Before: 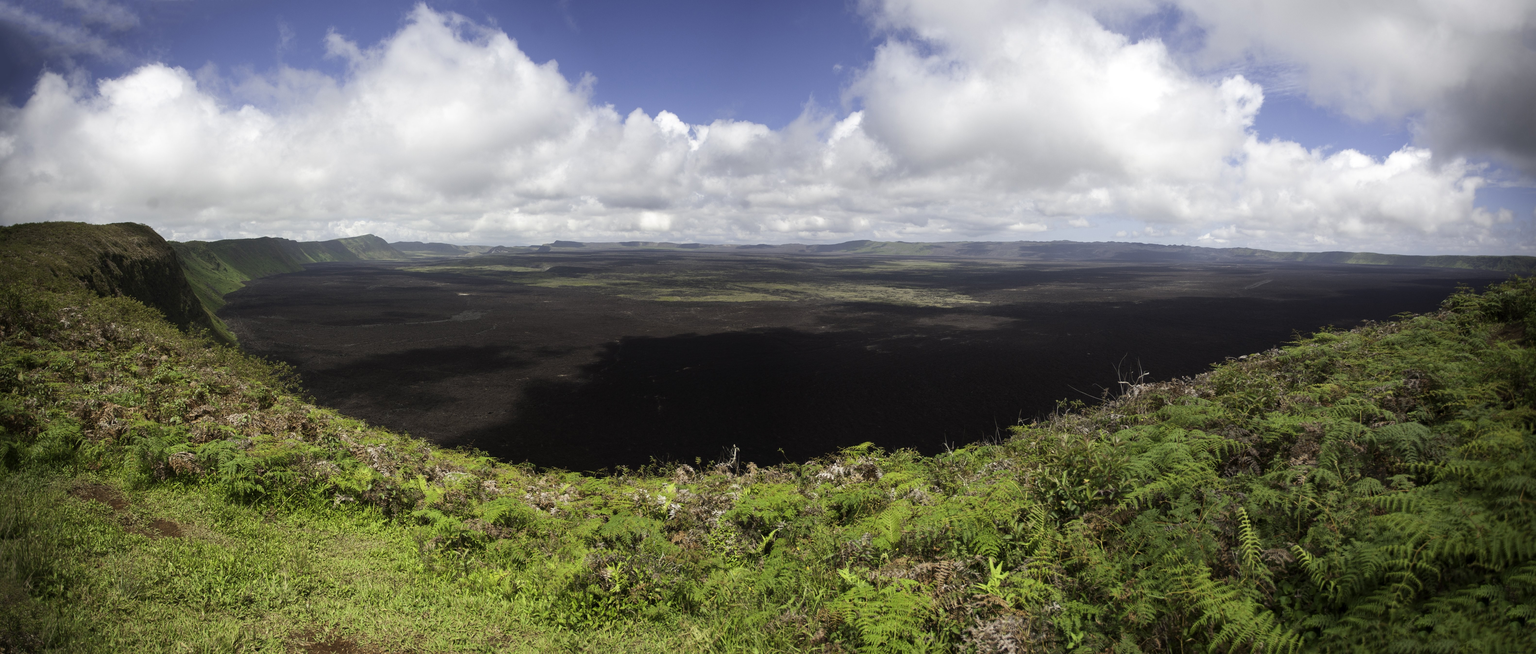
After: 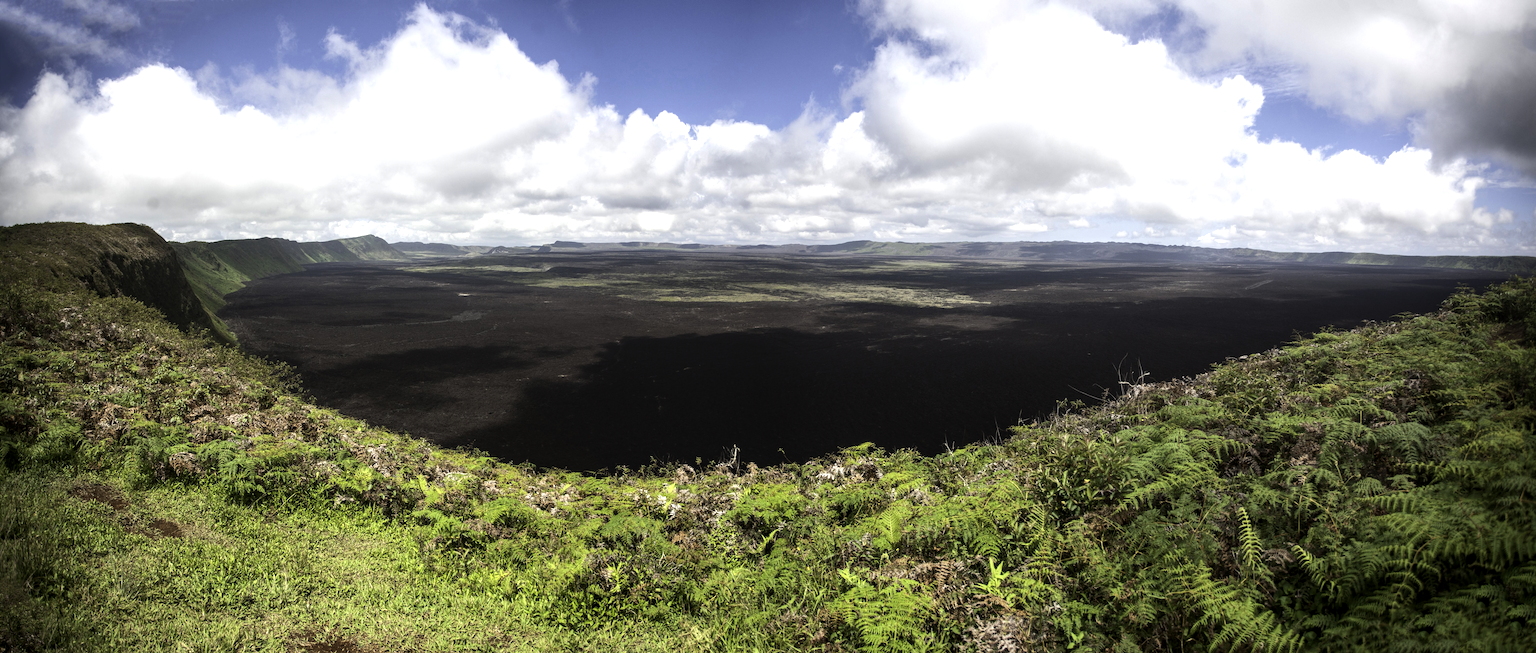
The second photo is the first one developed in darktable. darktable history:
local contrast: on, module defaults
tone equalizer: -8 EV -0.746 EV, -7 EV -0.732 EV, -6 EV -0.574 EV, -5 EV -0.42 EV, -3 EV 0.38 EV, -2 EV 0.6 EV, -1 EV 0.686 EV, +0 EV 0.754 EV, edges refinement/feathering 500, mask exposure compensation -1.57 EV, preserve details no
